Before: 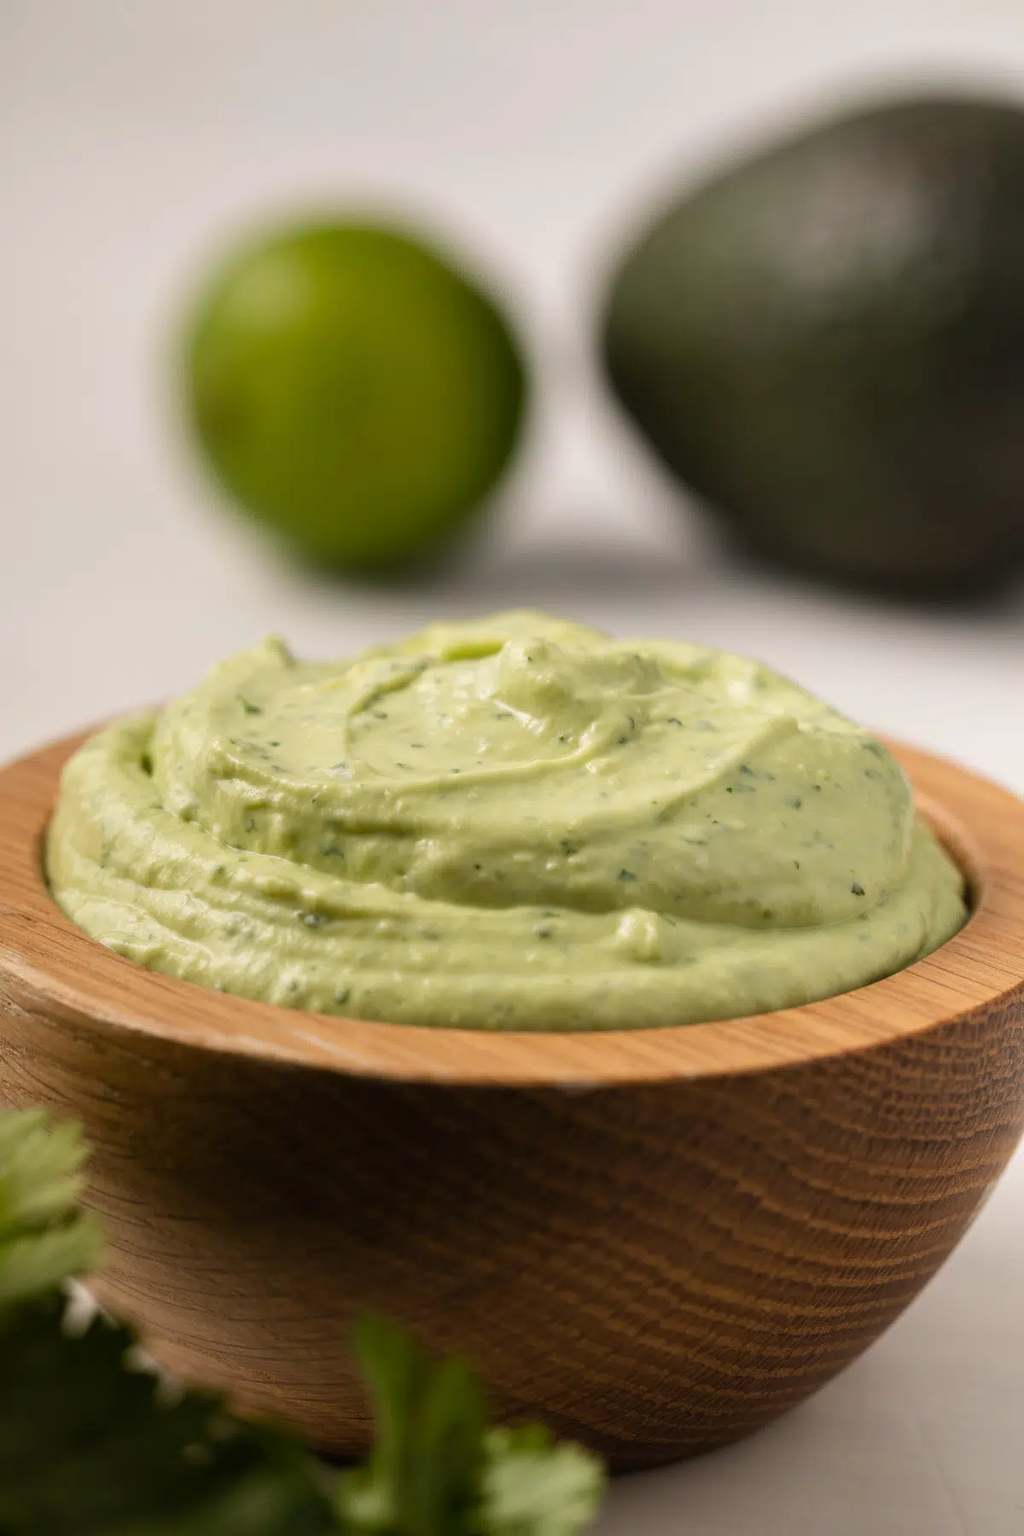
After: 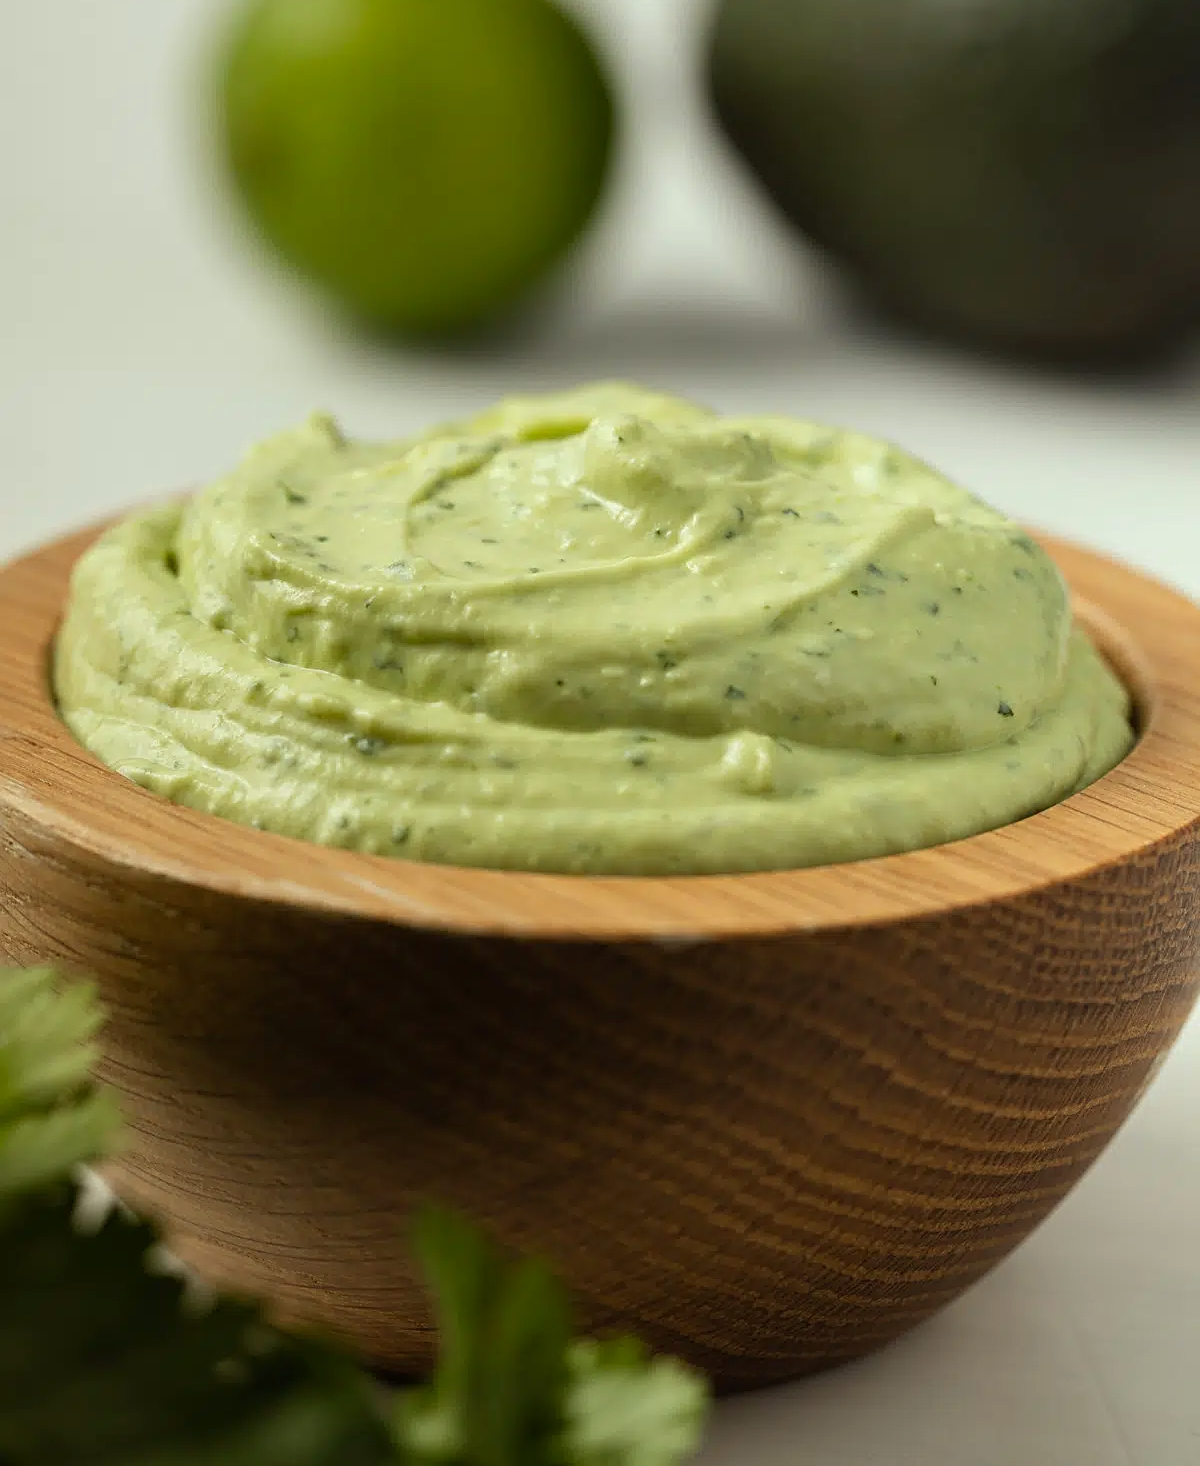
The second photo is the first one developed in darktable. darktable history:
color correction: highlights a* -8, highlights b* 3.1
crop and rotate: top 18.507%
sharpen: amount 0.55
